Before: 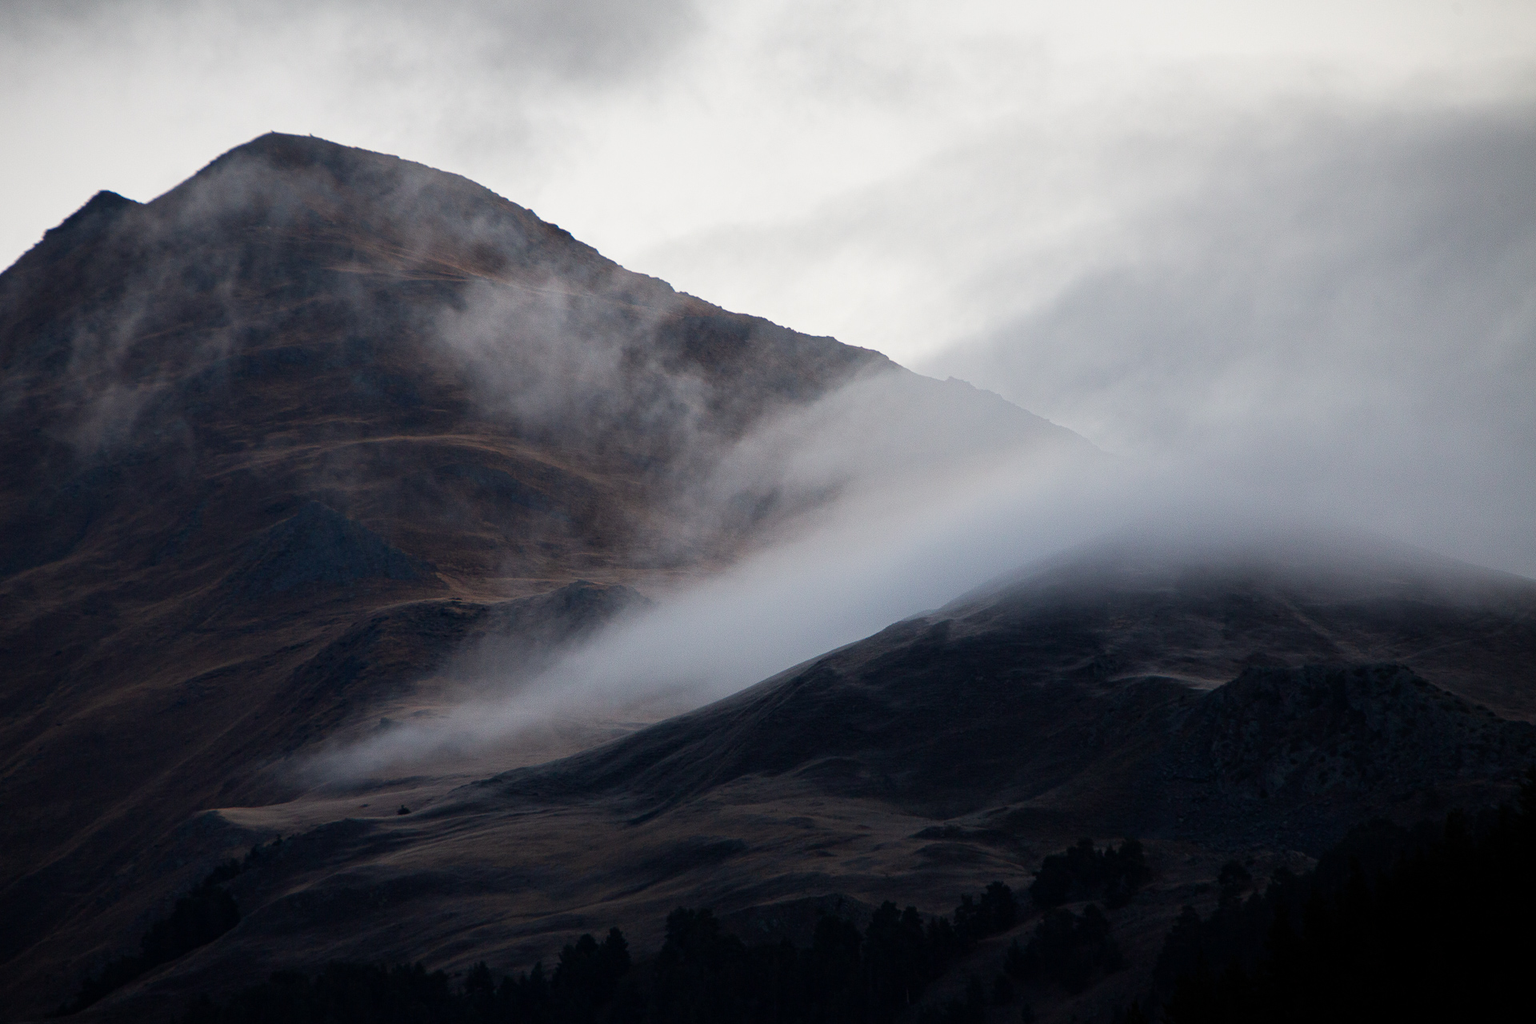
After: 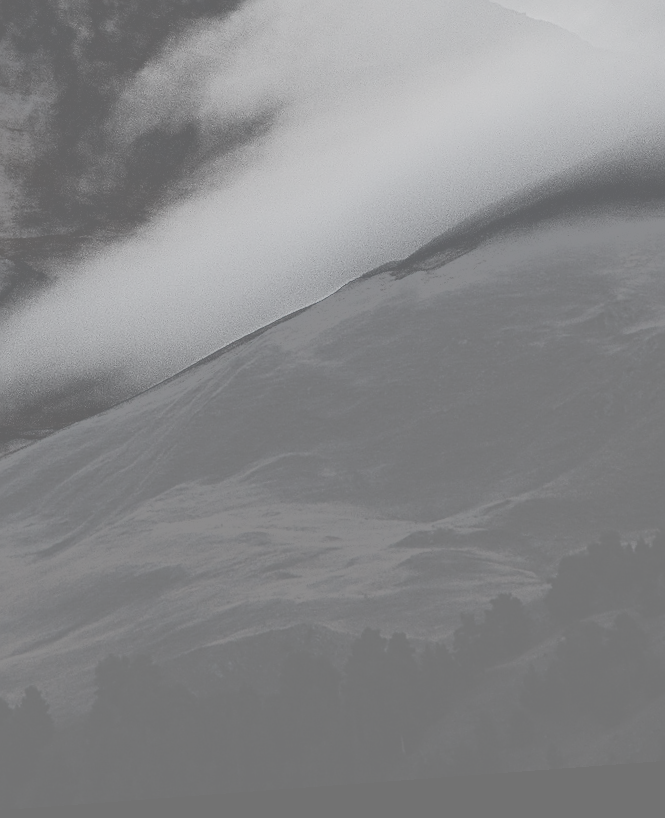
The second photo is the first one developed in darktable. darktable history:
fill light: exposure -0.73 EV, center 0.69, width 2.2
crop: left 40.878%, top 39.176%, right 25.993%, bottom 3.081%
rotate and perspective: rotation -4.25°, automatic cropping off
base curve: curves: ch0 [(0, 0) (0.595, 0.418) (1, 1)], preserve colors none
sharpen: on, module defaults
contrast brightness saturation: contrast -0.32, brightness 0.75, saturation -0.78
